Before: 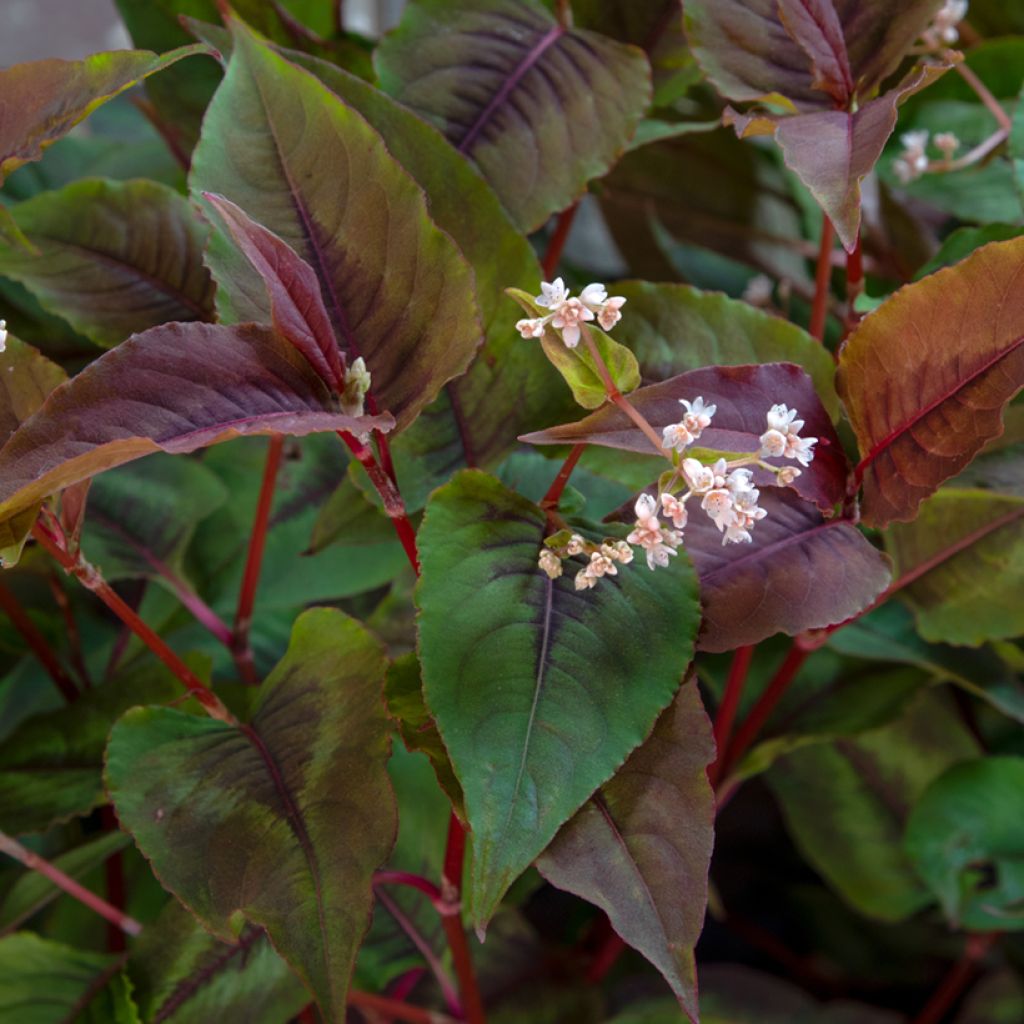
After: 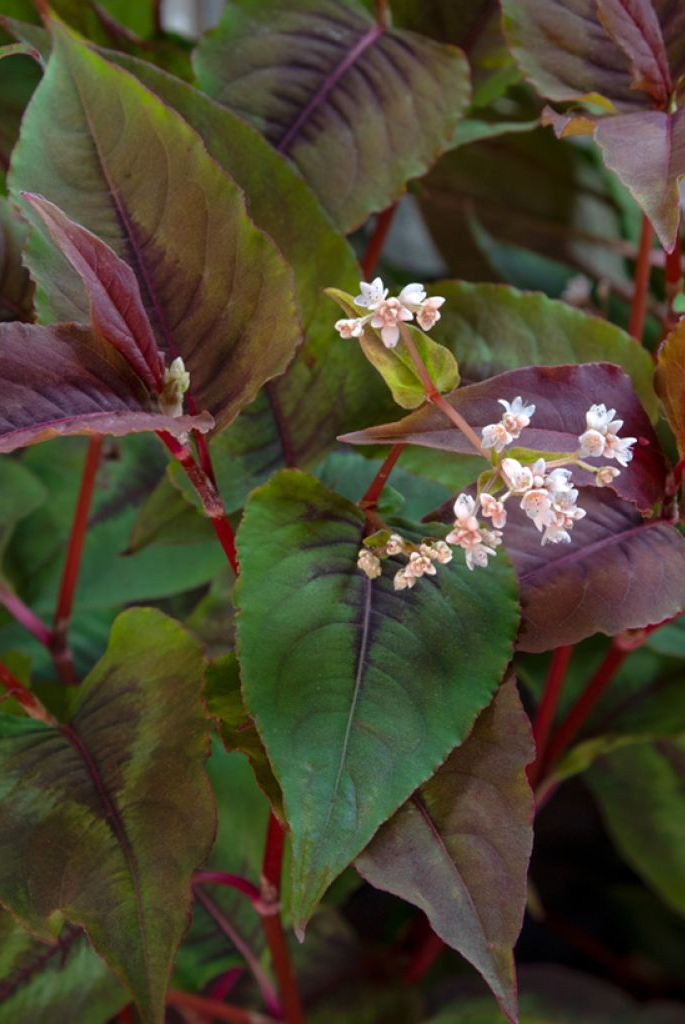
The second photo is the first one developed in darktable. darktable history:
crop and rotate: left 17.688%, right 15.374%
